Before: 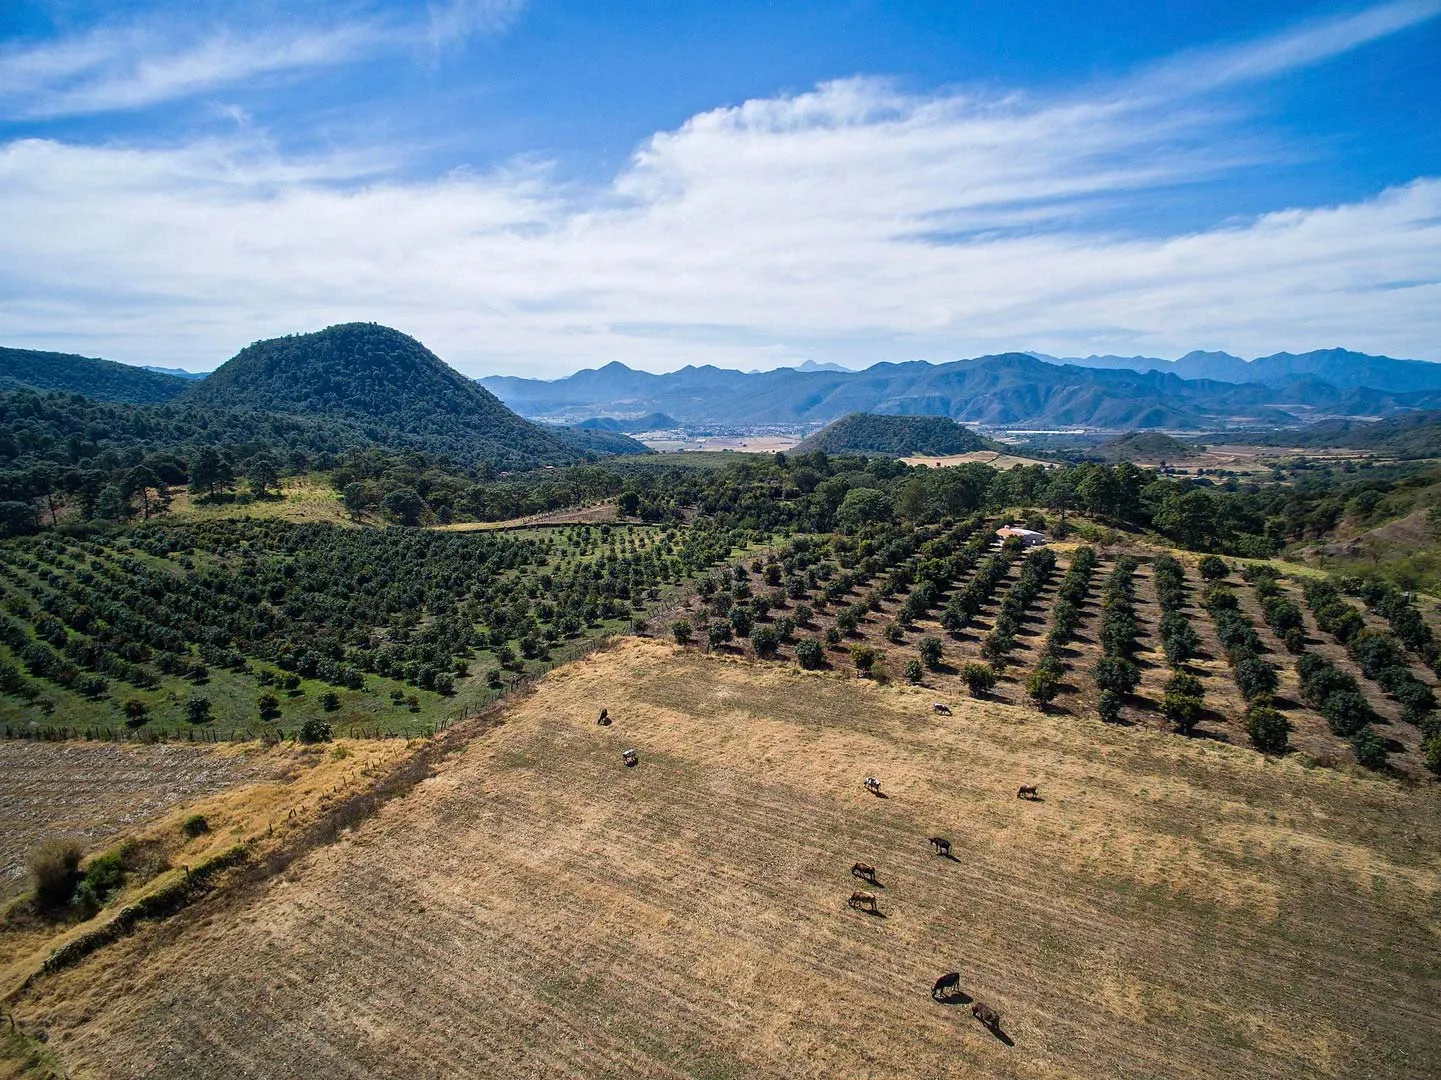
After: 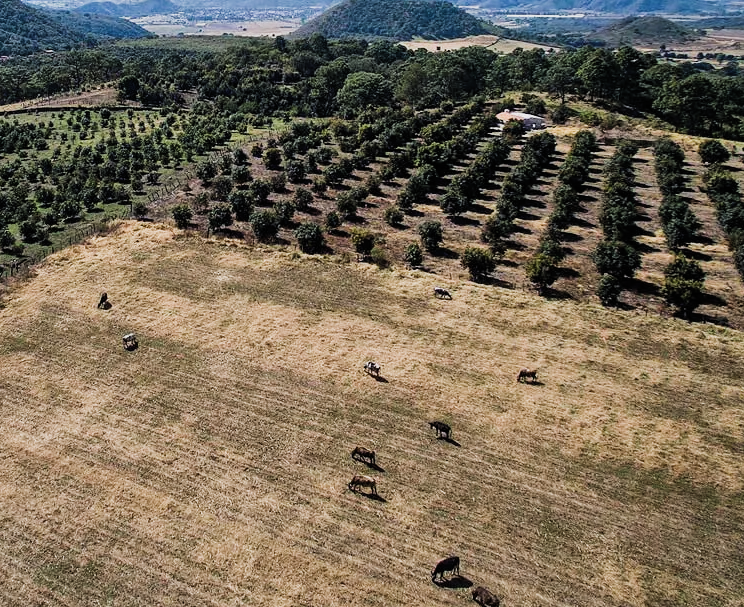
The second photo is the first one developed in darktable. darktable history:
filmic rgb: black relative exposure -8.08 EV, white relative exposure 3.01 EV, hardness 5.34, contrast 1.254, color science v5 (2021), iterations of high-quality reconstruction 0, contrast in shadows safe, contrast in highlights safe
shadows and highlights: shadows 52.93, soften with gaussian
color correction: highlights b* -0.06
crop: left 34.745%, top 38.604%, right 13.572%, bottom 5.175%
